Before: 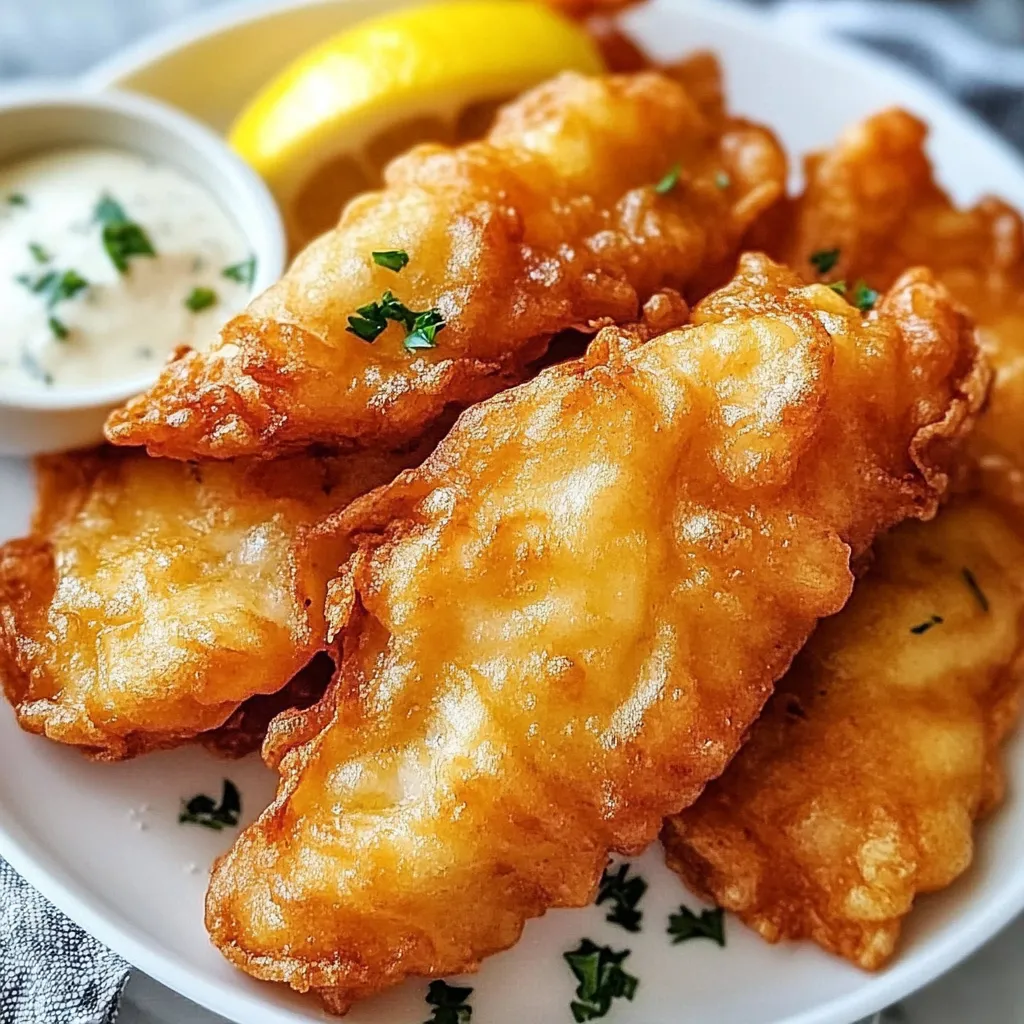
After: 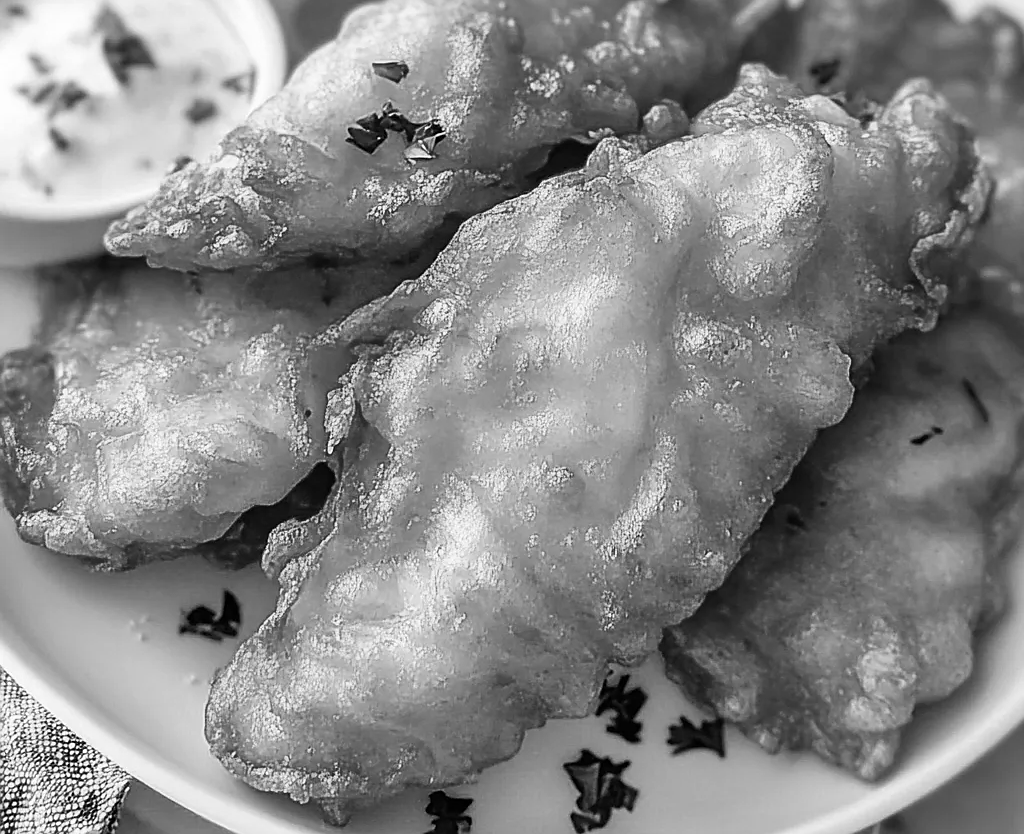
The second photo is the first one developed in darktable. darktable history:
sharpen: radius 1.559, amount 0.373, threshold 1.271
monochrome: on, module defaults
crop and rotate: top 18.507%
